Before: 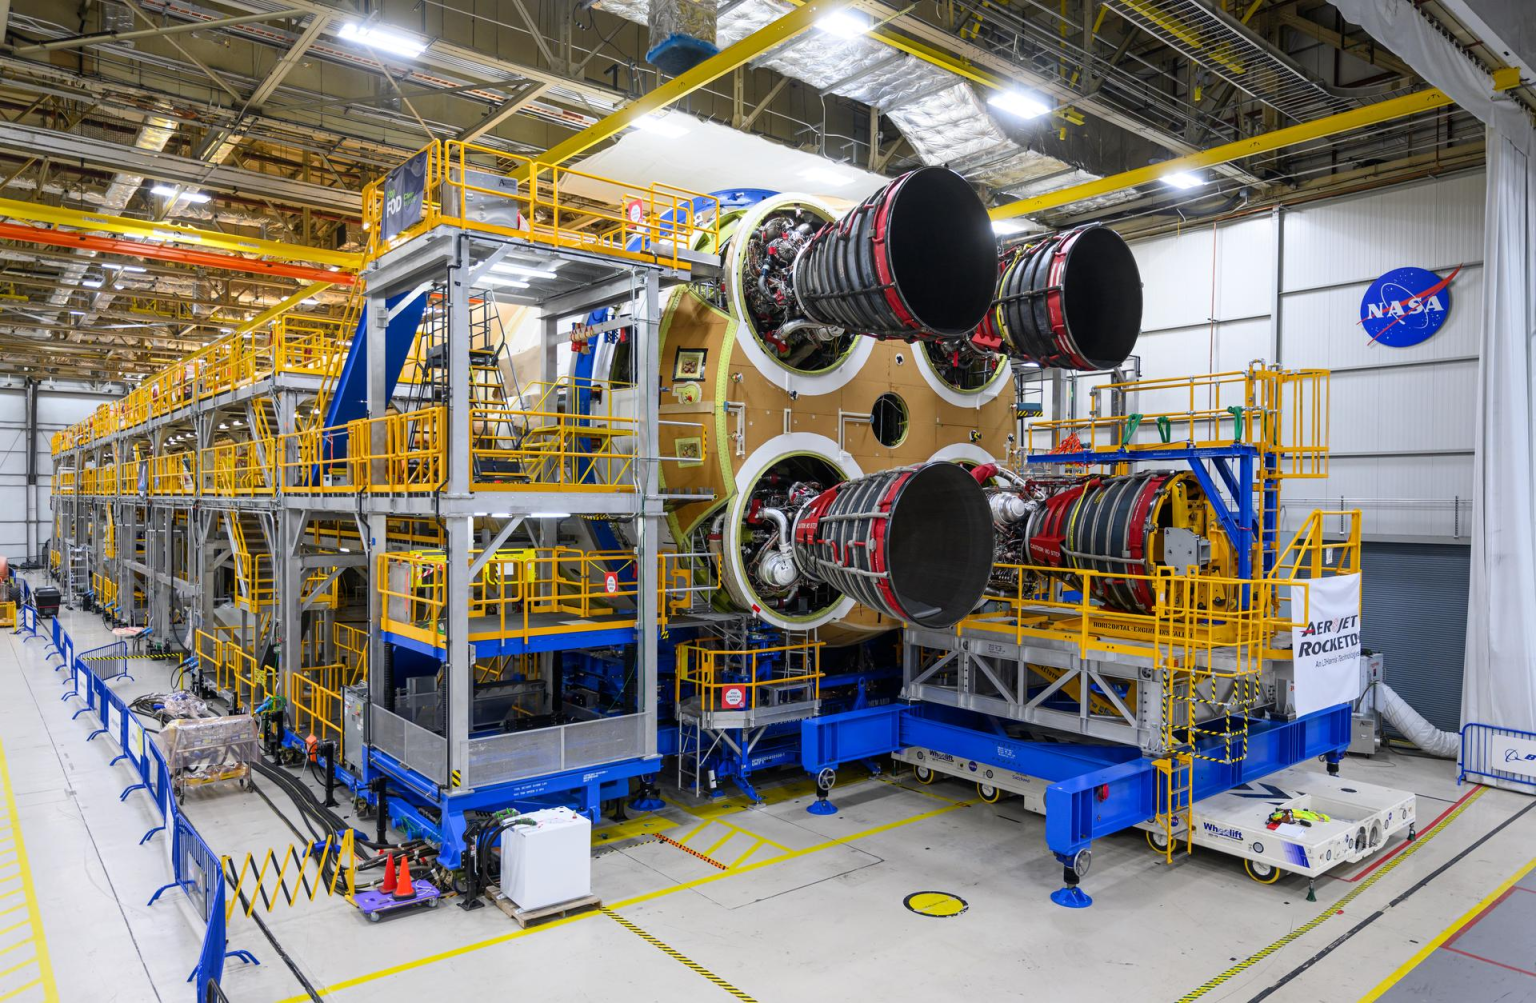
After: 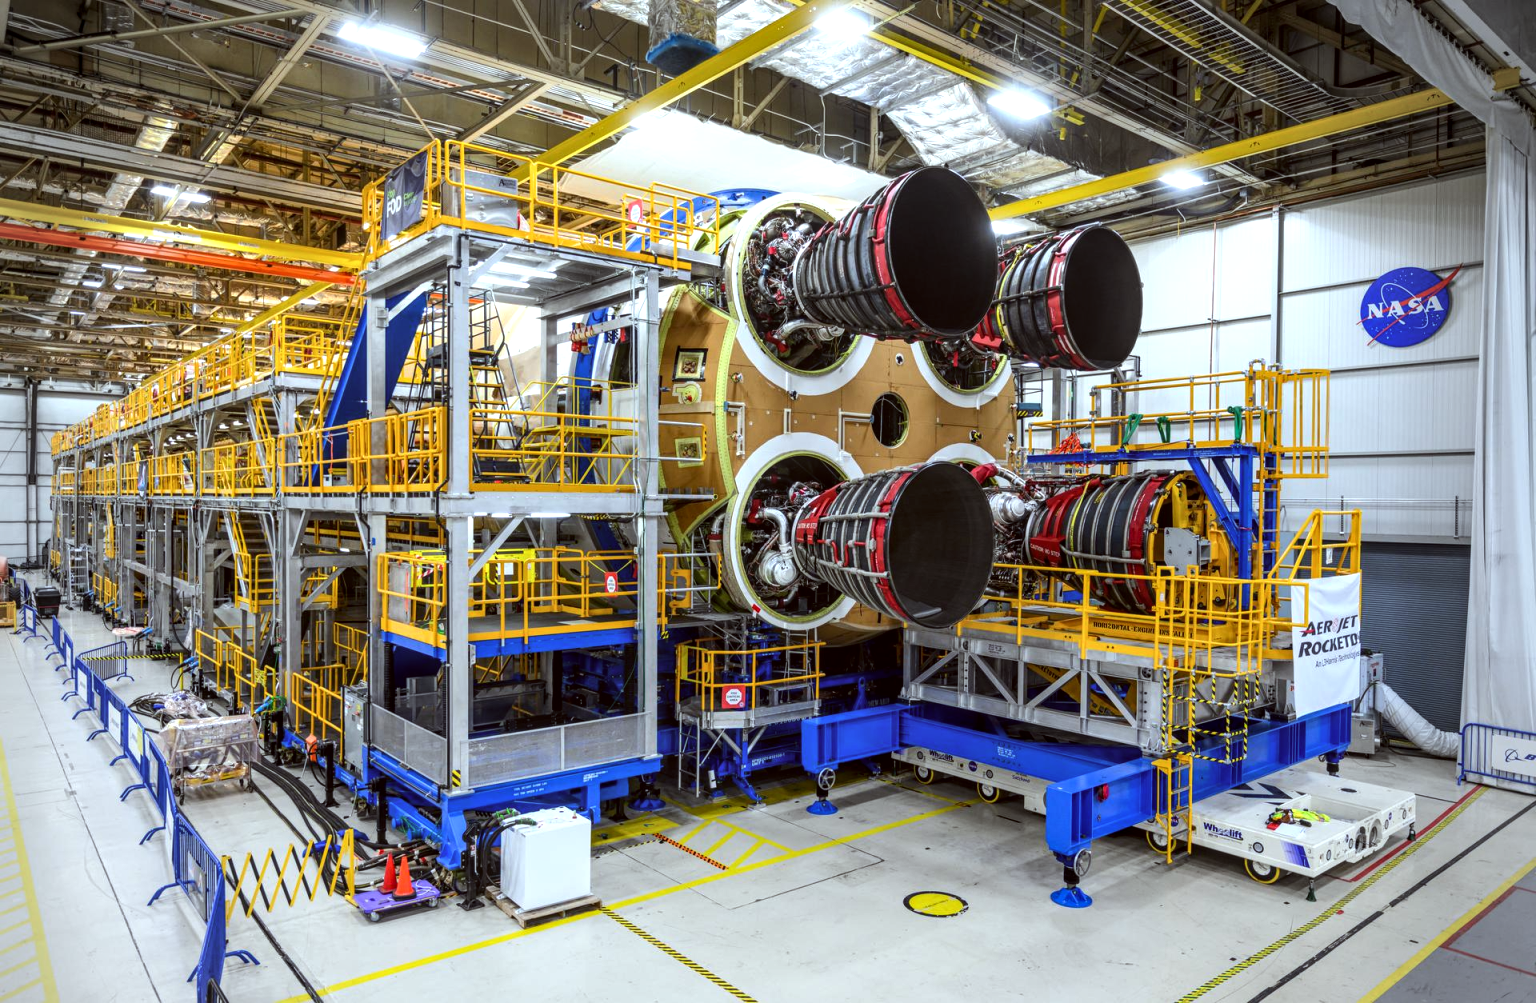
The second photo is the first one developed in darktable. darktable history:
tone equalizer: -8 EV -0.417 EV, -7 EV -0.389 EV, -6 EV -0.333 EV, -5 EV -0.222 EV, -3 EV 0.222 EV, -2 EV 0.333 EV, -1 EV 0.389 EV, +0 EV 0.417 EV, edges refinement/feathering 500, mask exposure compensation -1.57 EV, preserve details no
local contrast: on, module defaults
color correction: highlights a* -4.98, highlights b* -3.76, shadows a* 3.83, shadows b* 4.08
vignetting: on, module defaults
